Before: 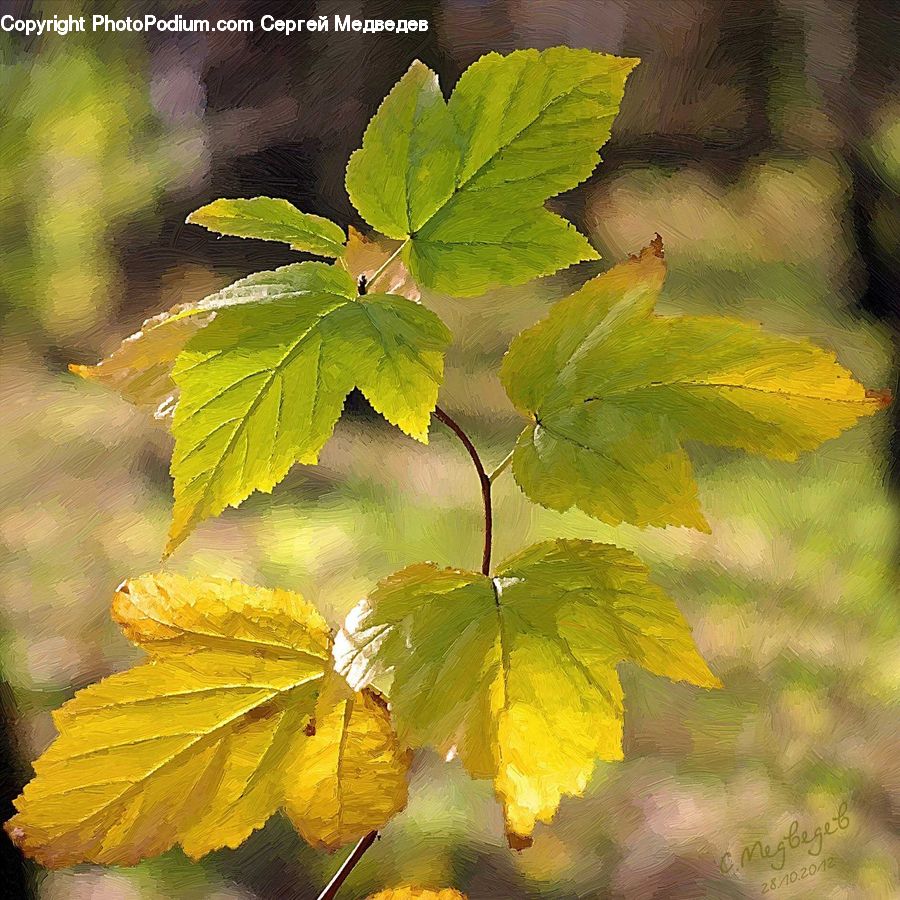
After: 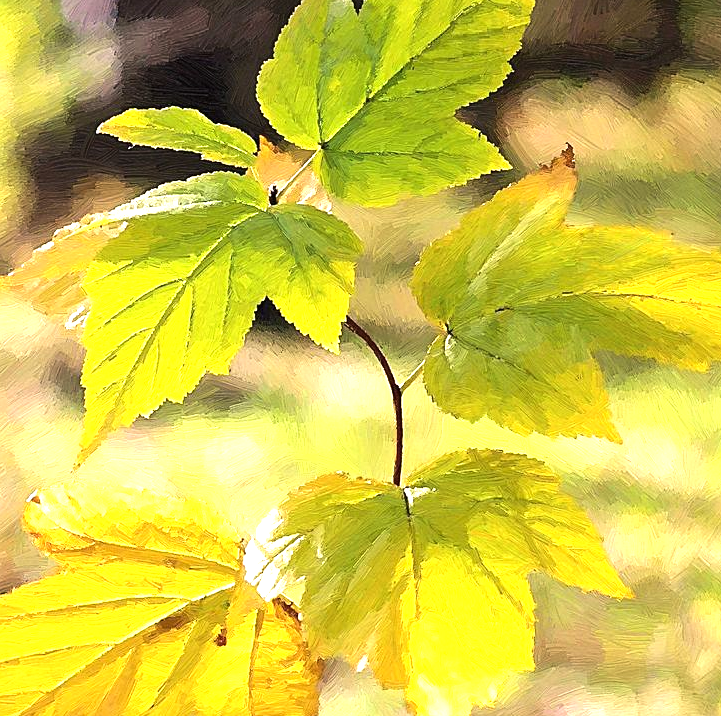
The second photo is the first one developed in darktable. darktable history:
exposure: exposure 0.559 EV, compensate highlight preservation false
crop and rotate: left 9.958%, top 10.022%, right 9.856%, bottom 10.319%
tone equalizer: -8 EV -0.717 EV, -7 EV -0.68 EV, -6 EV -0.616 EV, -5 EV -0.362 EV, -3 EV 0.395 EV, -2 EV 0.6 EV, -1 EV 0.694 EV, +0 EV 0.768 EV, edges refinement/feathering 500, mask exposure compensation -1.57 EV, preserve details no
